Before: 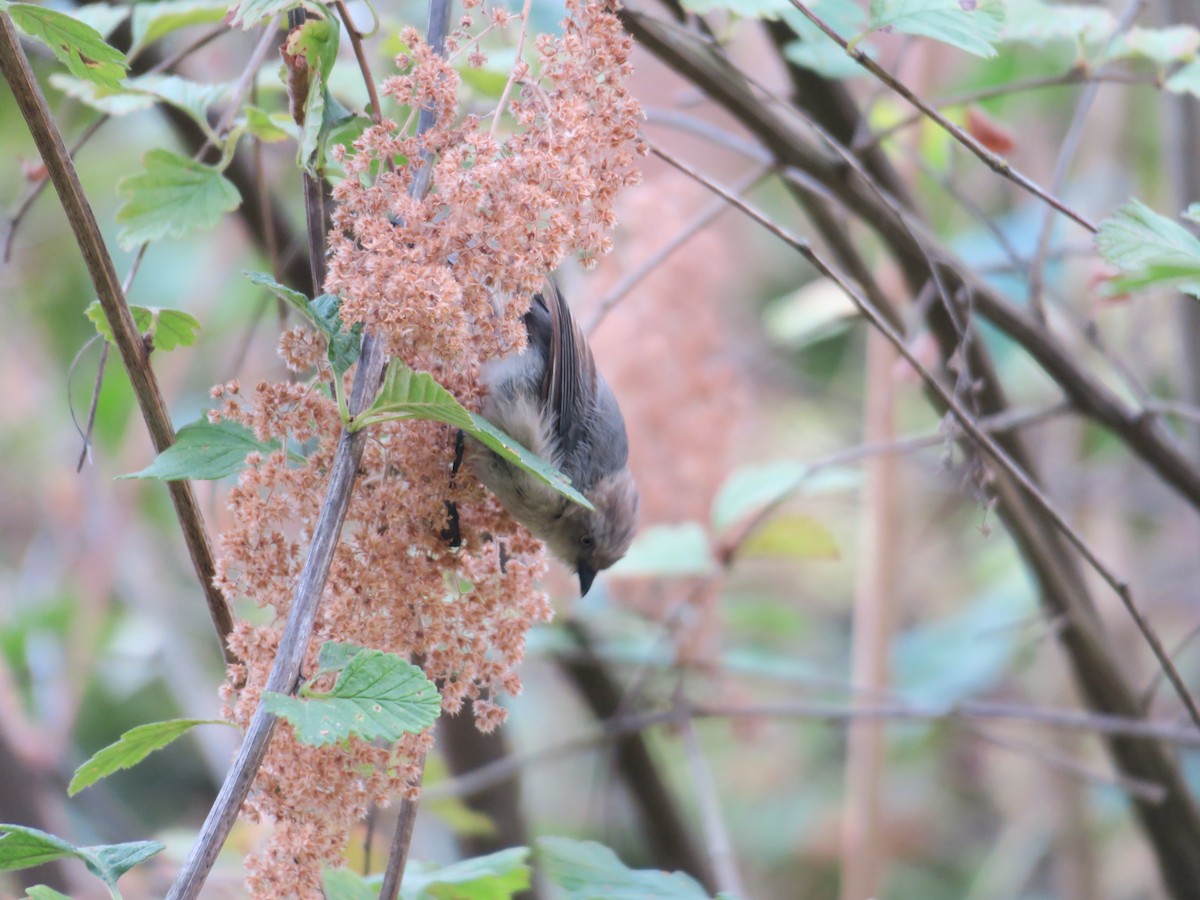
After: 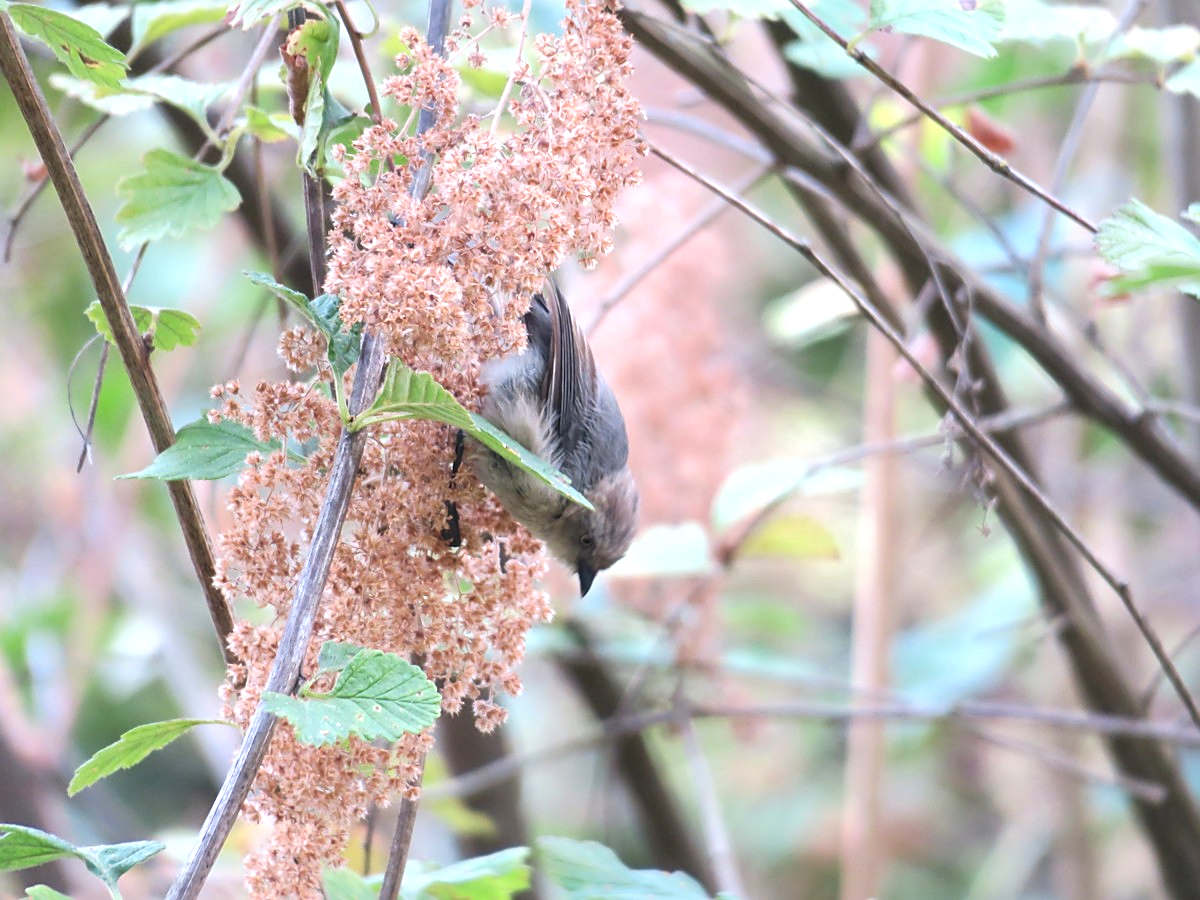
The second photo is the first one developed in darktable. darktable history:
exposure: black level correction 0, exposure 0.5 EV, compensate highlight preservation false
sharpen: on, module defaults
local contrast: mode bilateral grid, contrast 20, coarseness 50, detail 120%, midtone range 0.2
